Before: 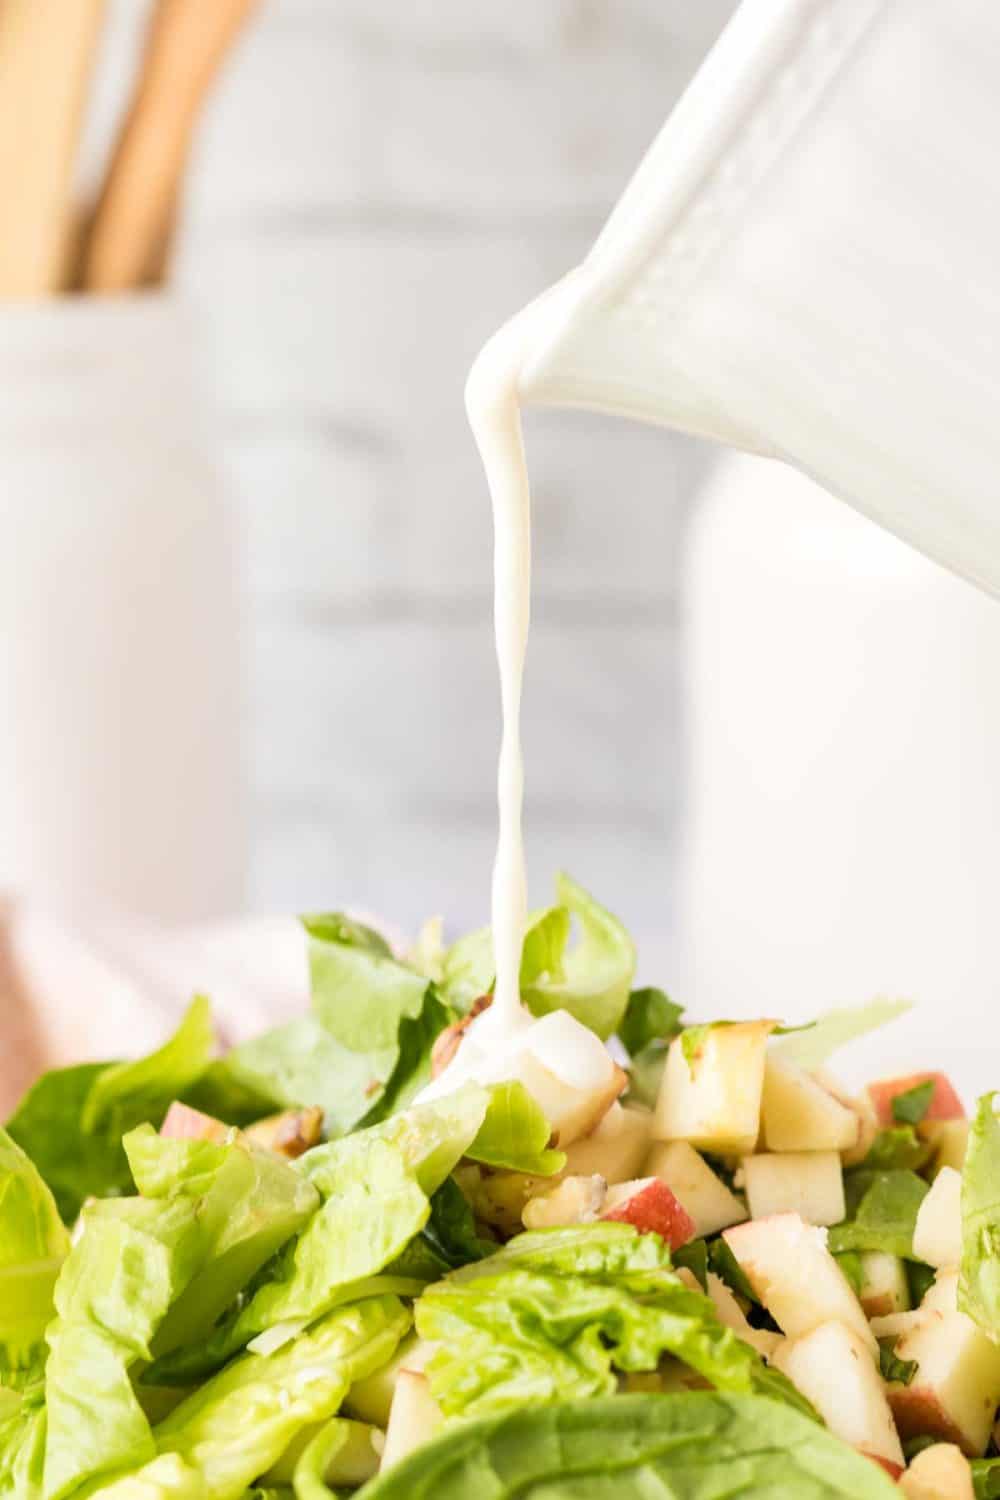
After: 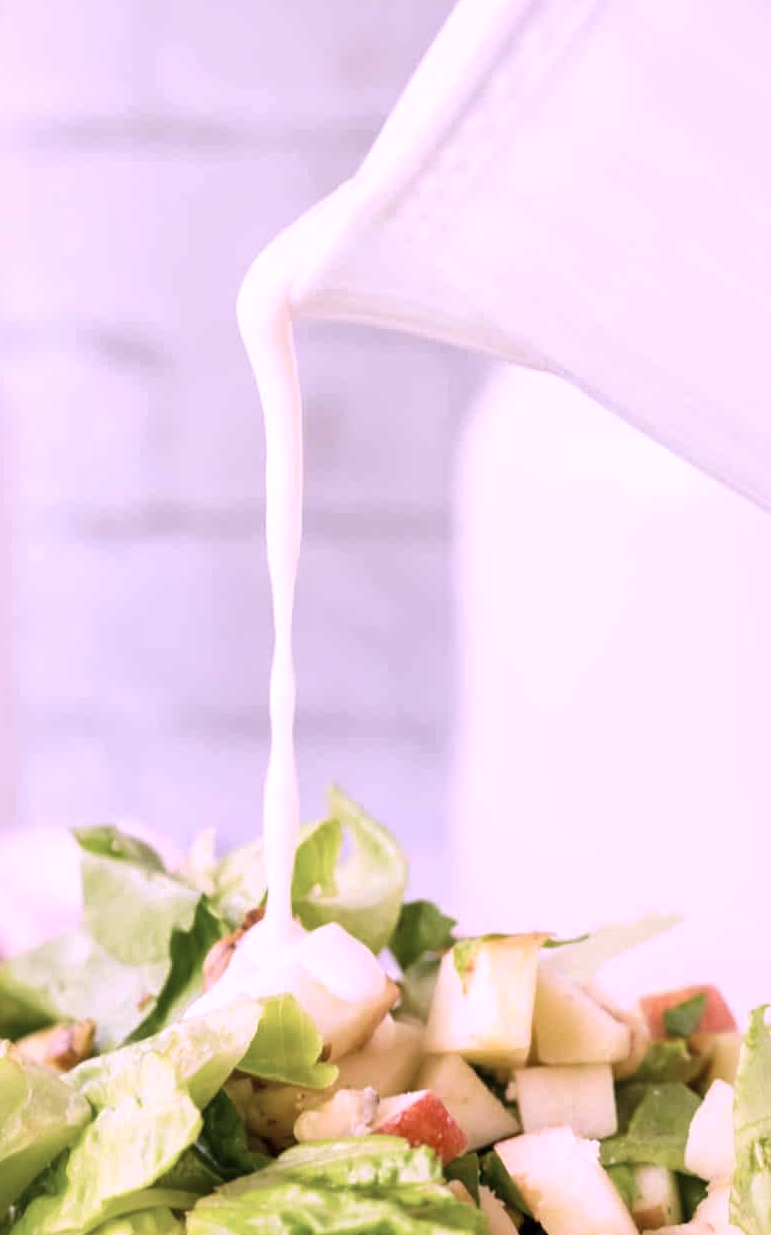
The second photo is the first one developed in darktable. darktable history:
color correction: highlights a* 15.79, highlights b* -20.3
crop: left 22.868%, top 5.83%, bottom 11.799%
local contrast: mode bilateral grid, contrast 21, coarseness 50, detail 120%, midtone range 0.2
color zones: curves: ch1 [(0.113, 0.438) (0.75, 0.5)]; ch2 [(0.12, 0.526) (0.75, 0.5)]
